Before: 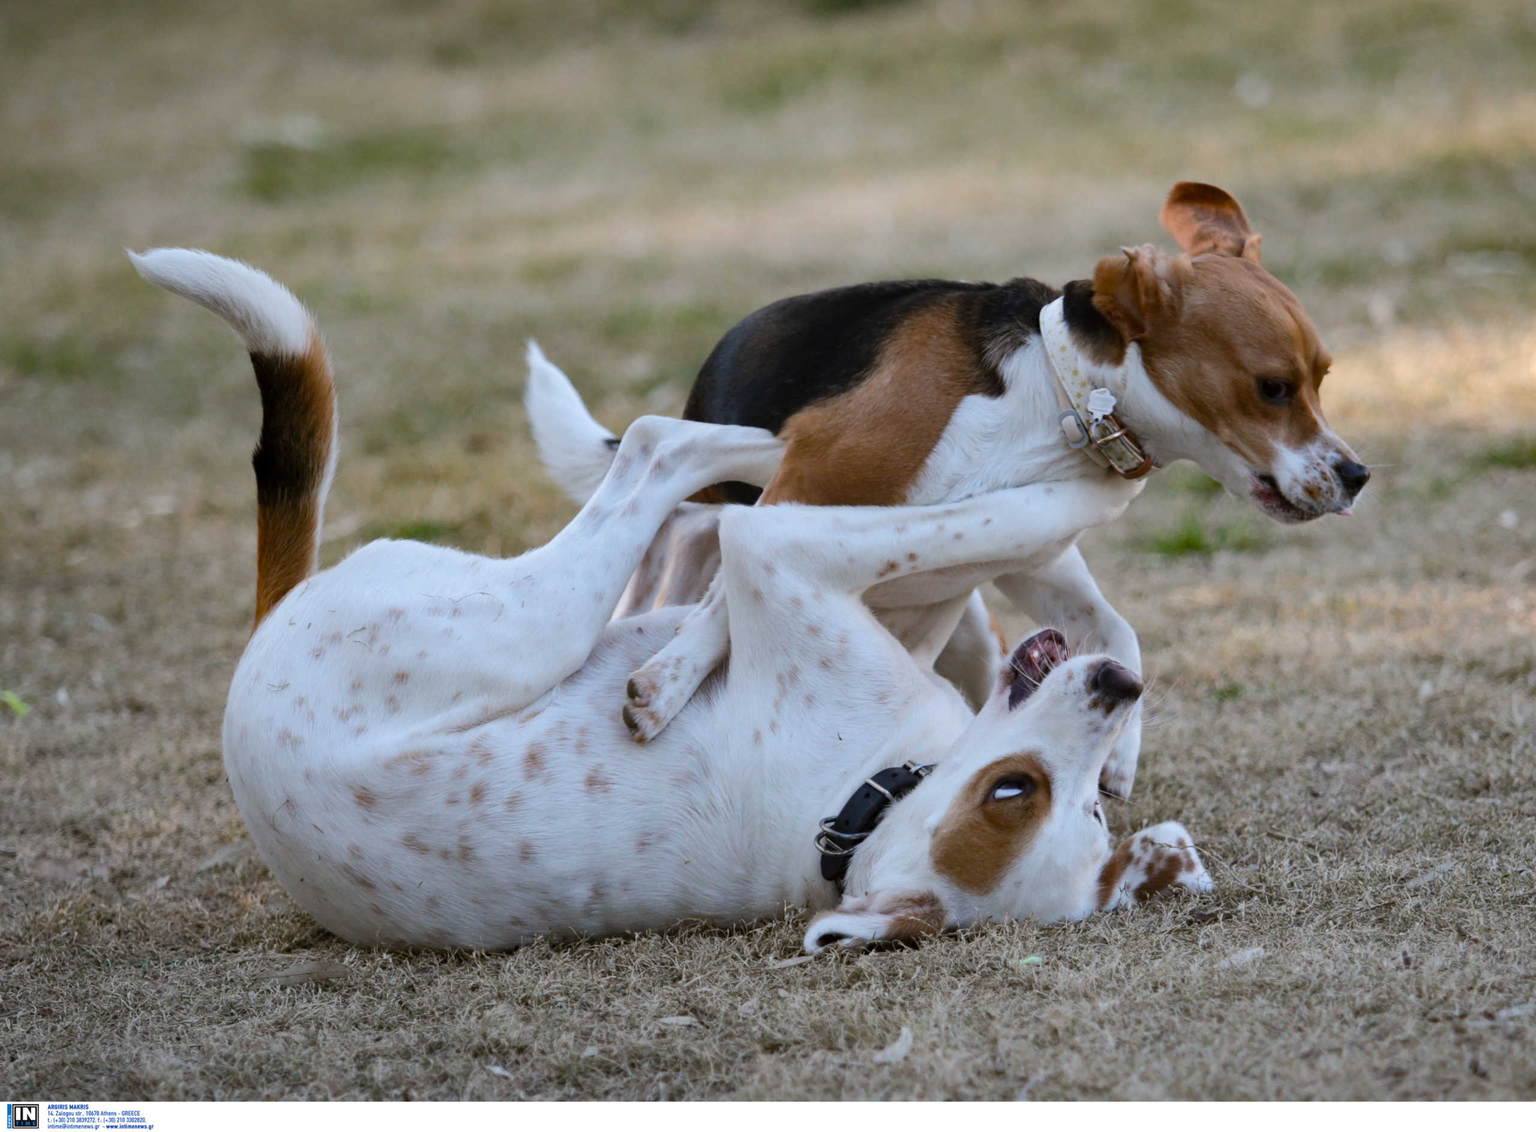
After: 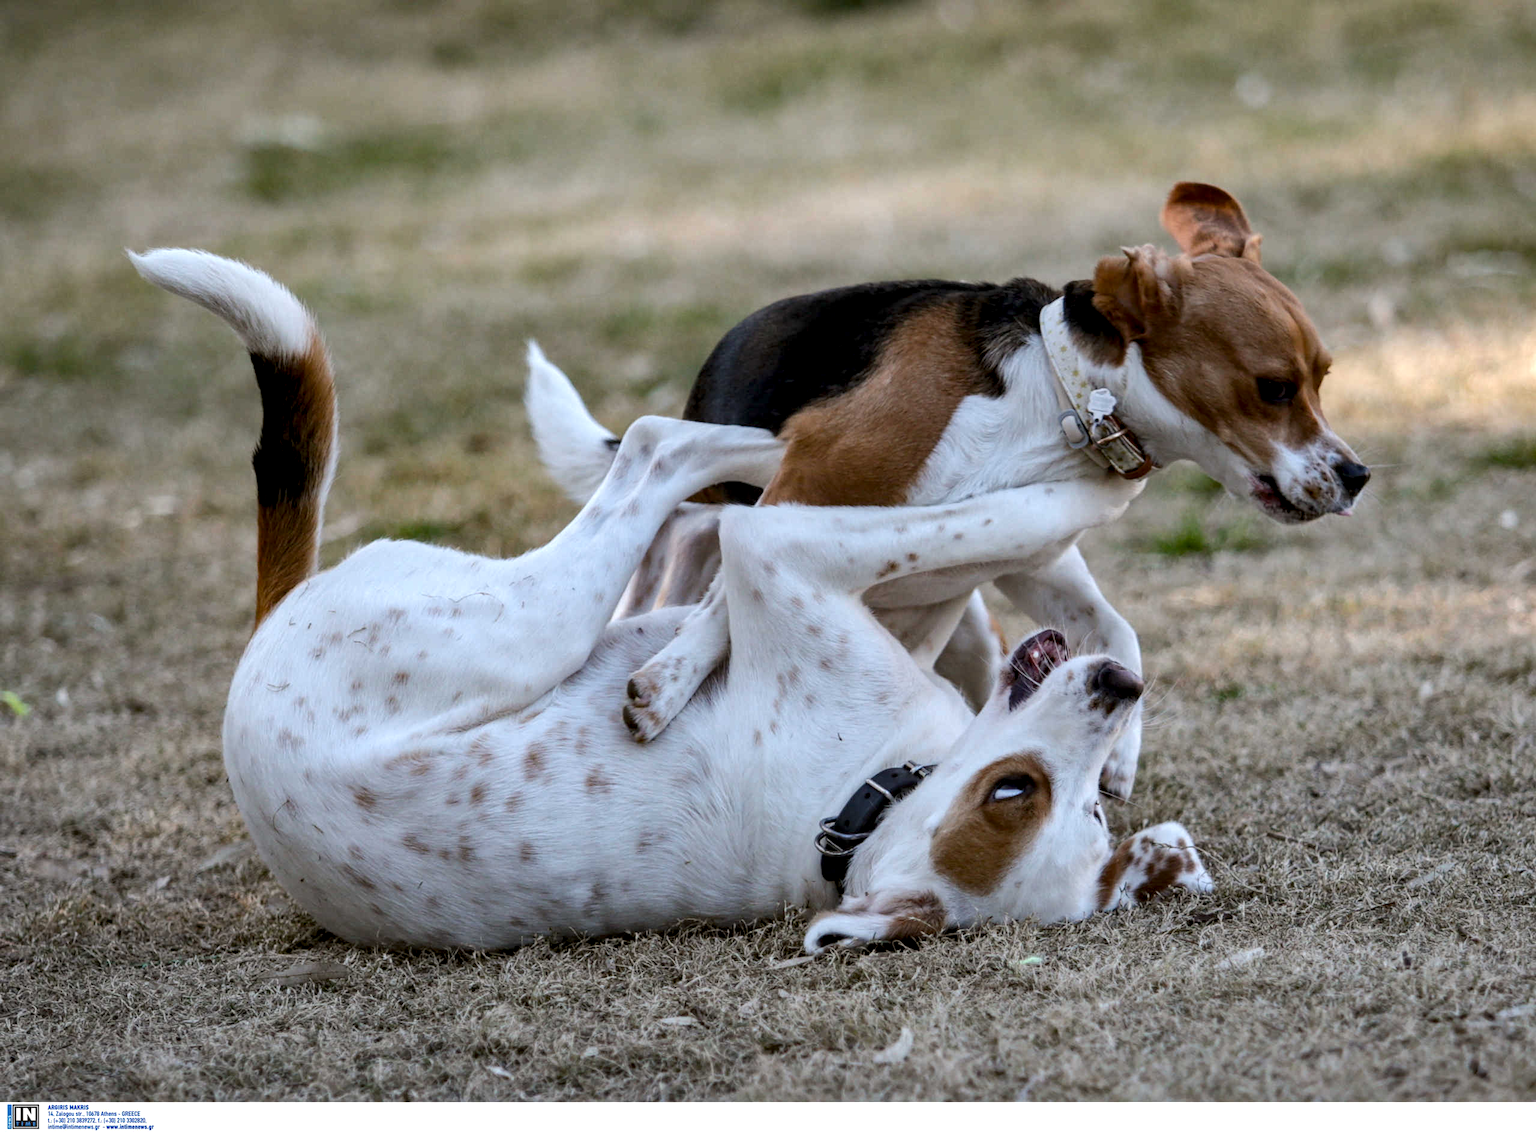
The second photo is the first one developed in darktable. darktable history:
local contrast: detail 150%
